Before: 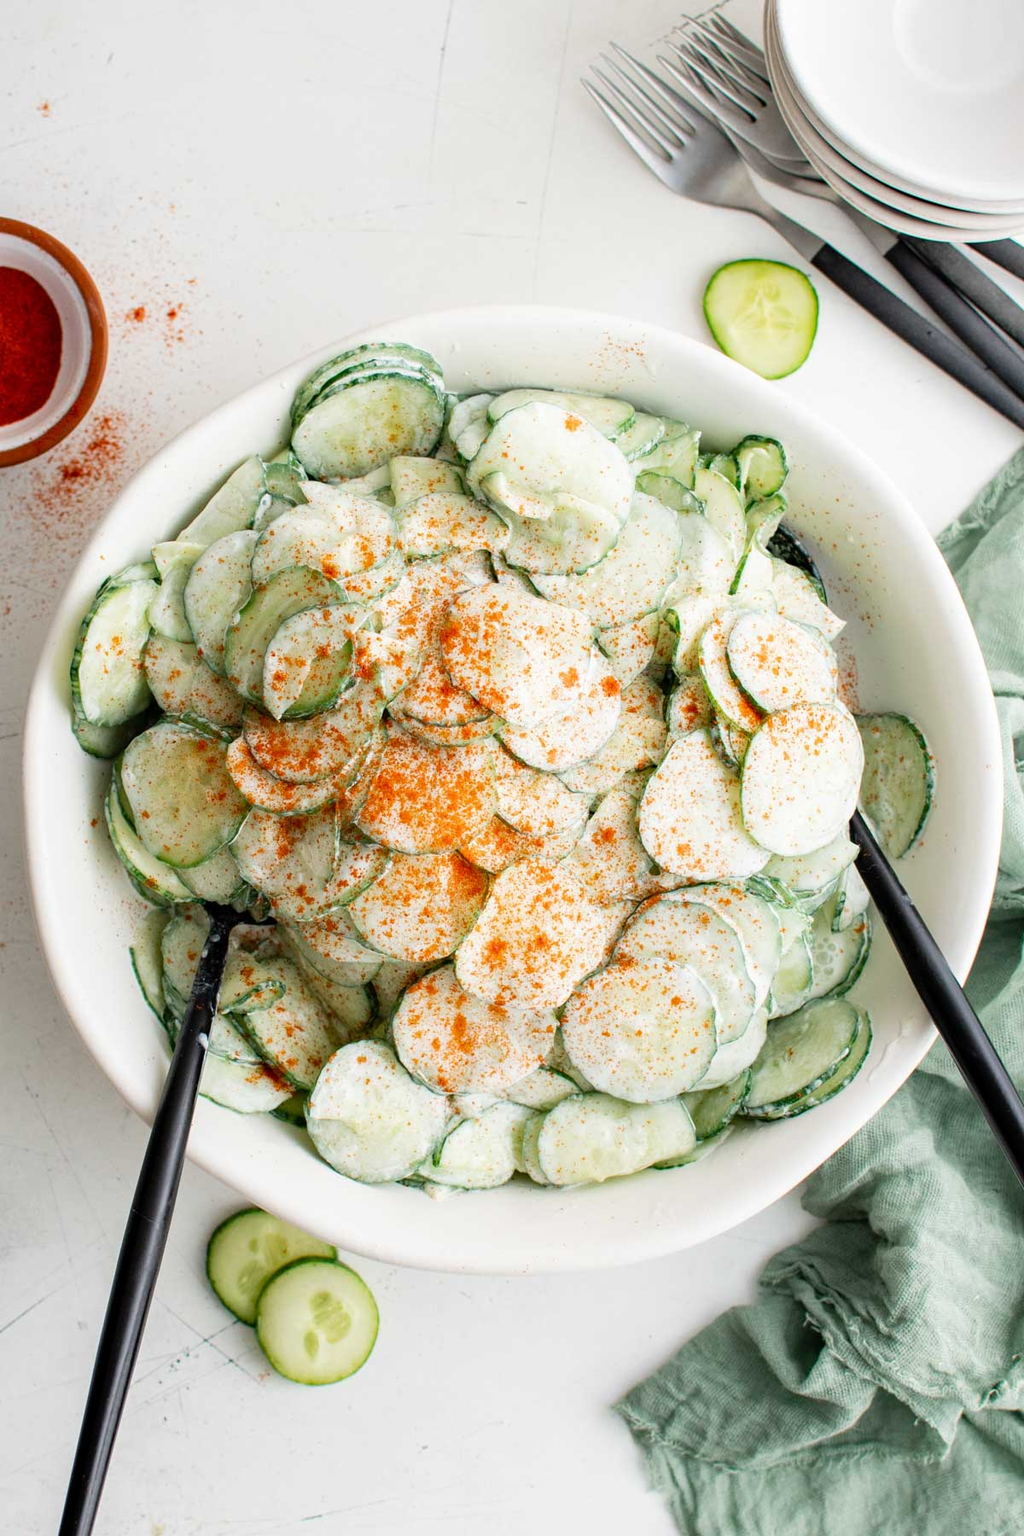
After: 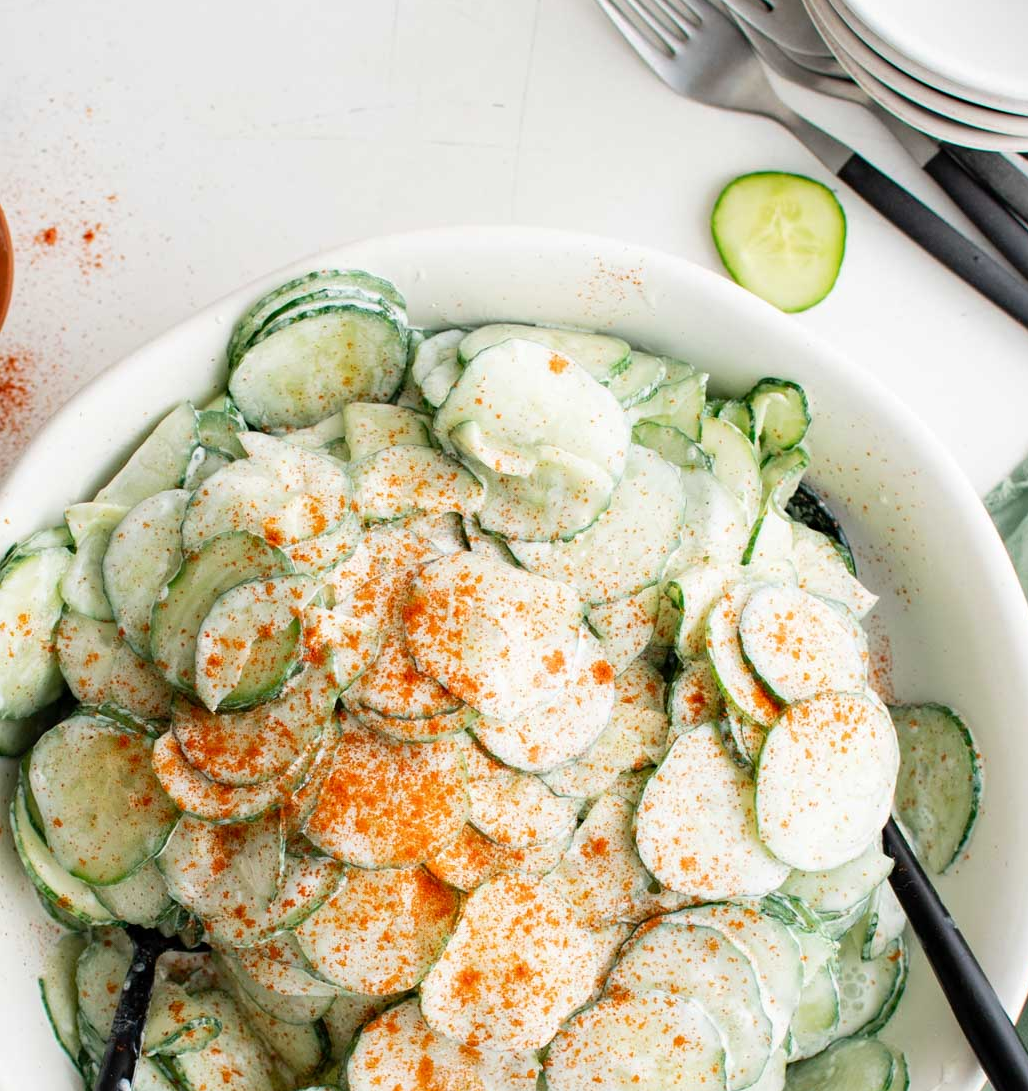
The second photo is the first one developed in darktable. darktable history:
crop and rotate: left 9.442%, top 7.361%, right 4.843%, bottom 31.981%
